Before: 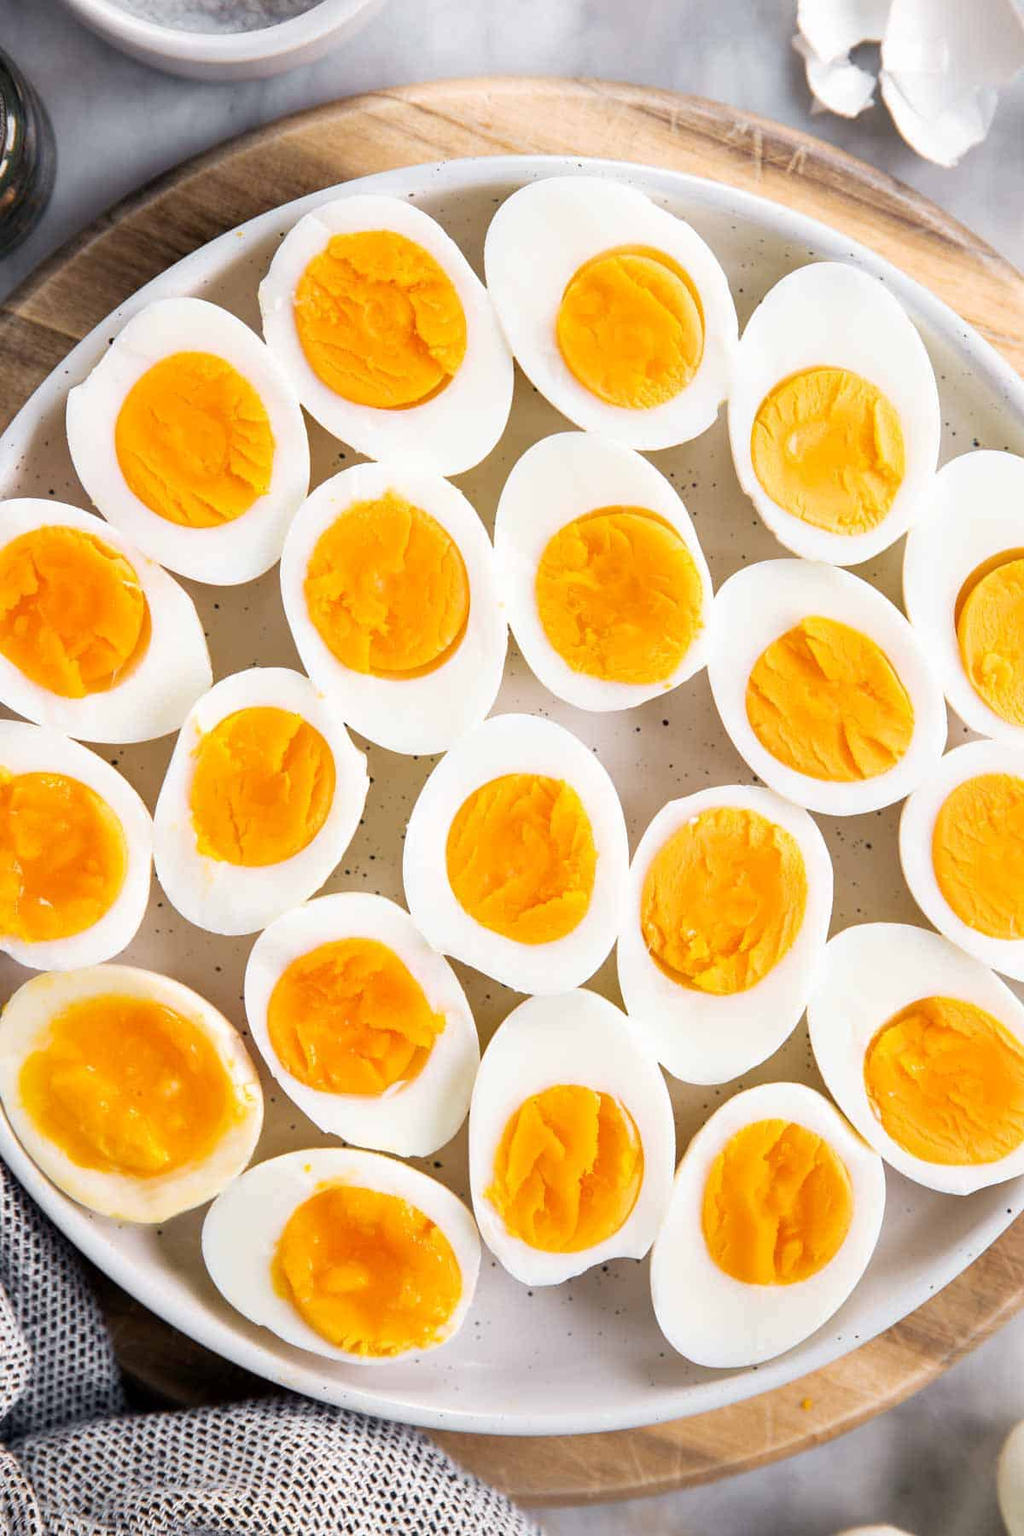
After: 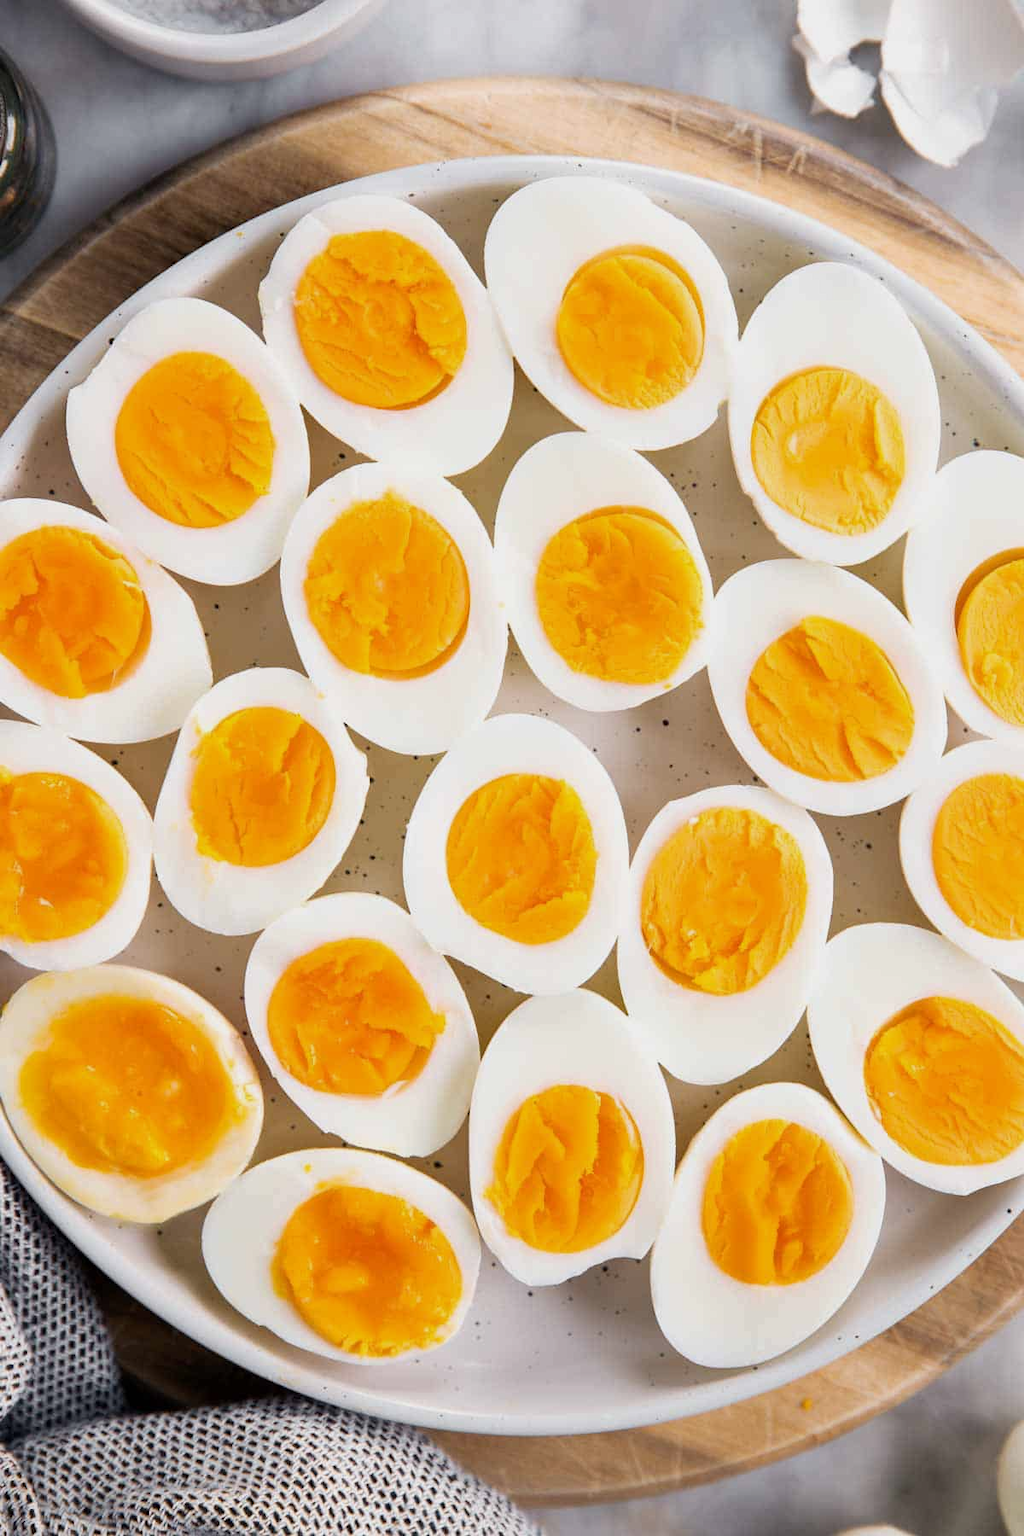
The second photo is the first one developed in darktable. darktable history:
exposure: exposure -0.217 EV, compensate highlight preservation false
